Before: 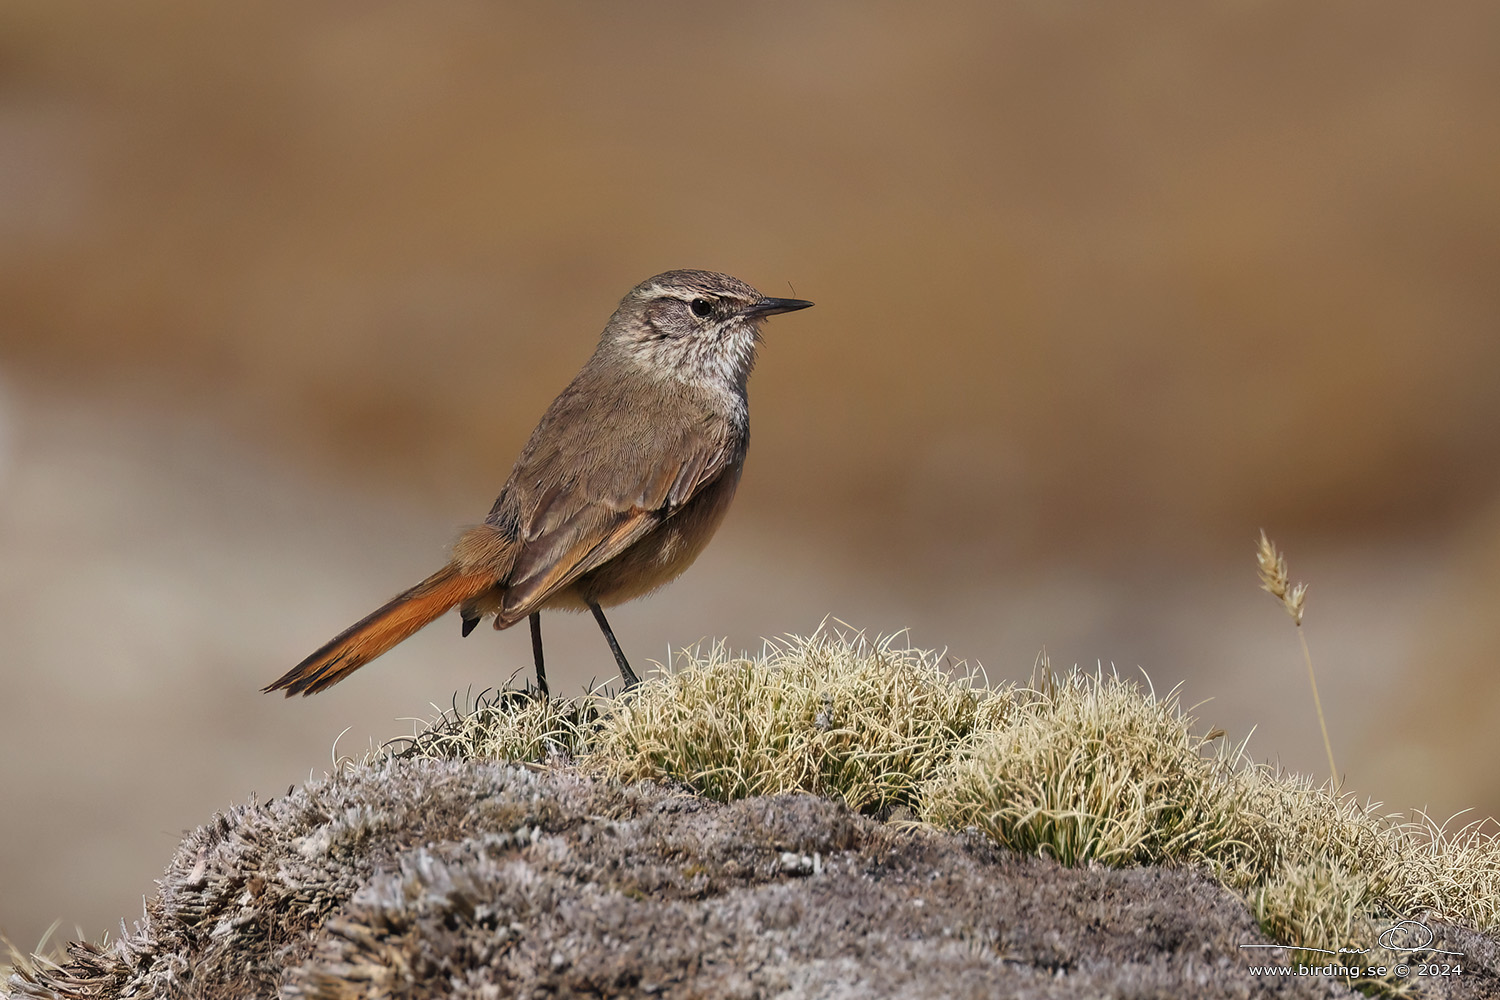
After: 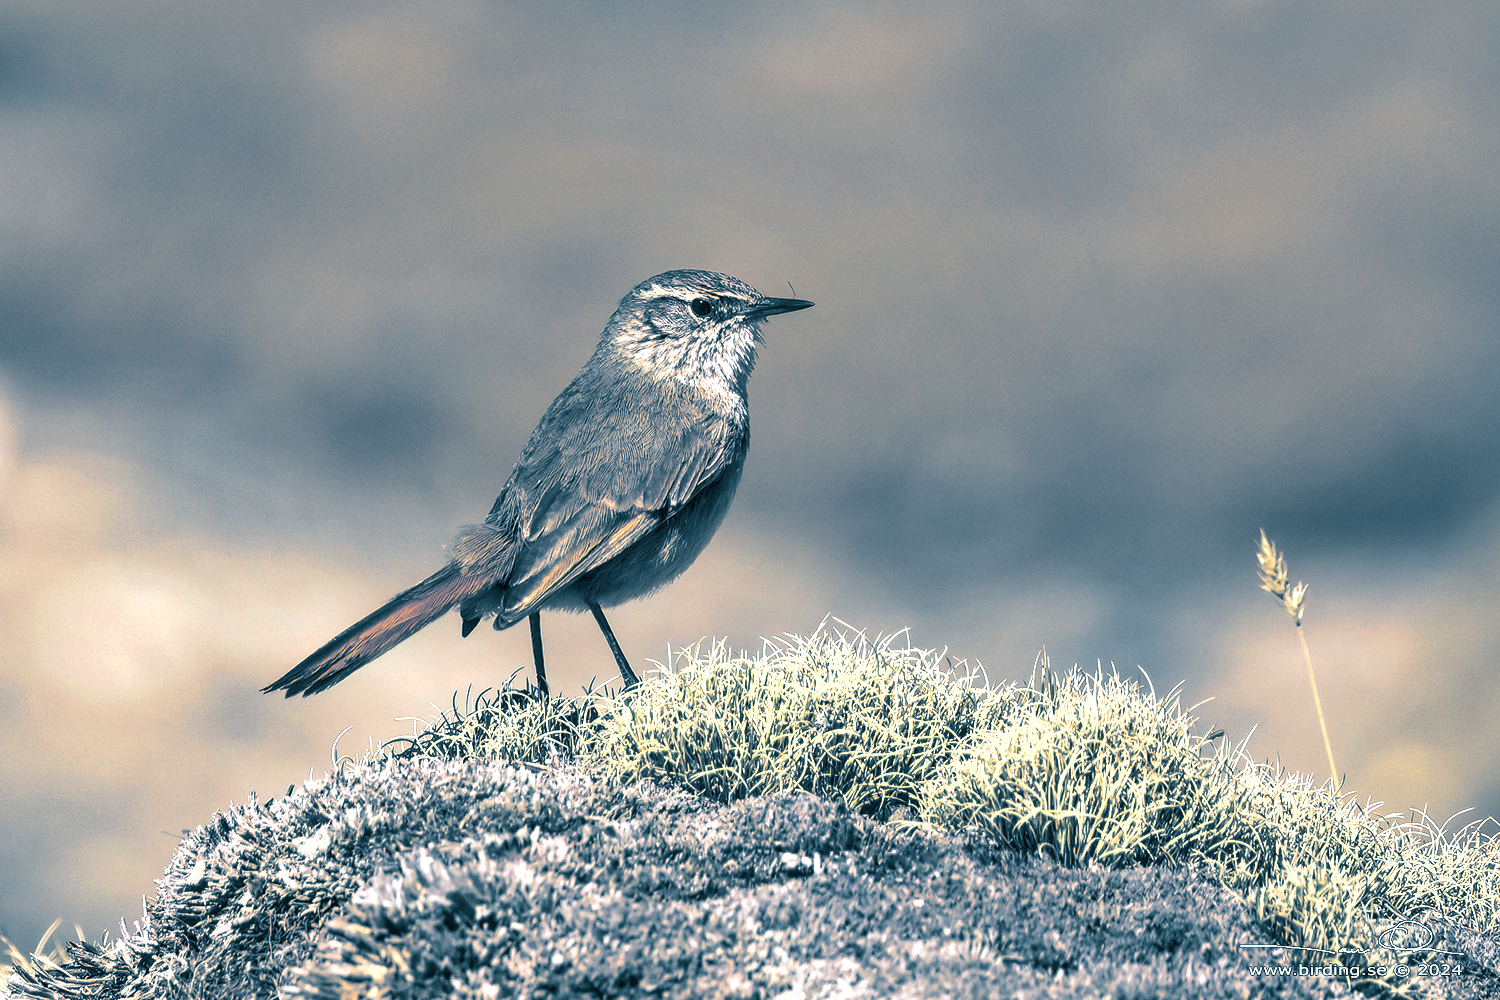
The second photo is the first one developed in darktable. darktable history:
split-toning: shadows › hue 212.4°, balance -70
exposure: black level correction 0, exposure 1.1 EV, compensate exposure bias true, compensate highlight preservation false
local contrast: on, module defaults
shadows and highlights: low approximation 0.01, soften with gaussian
